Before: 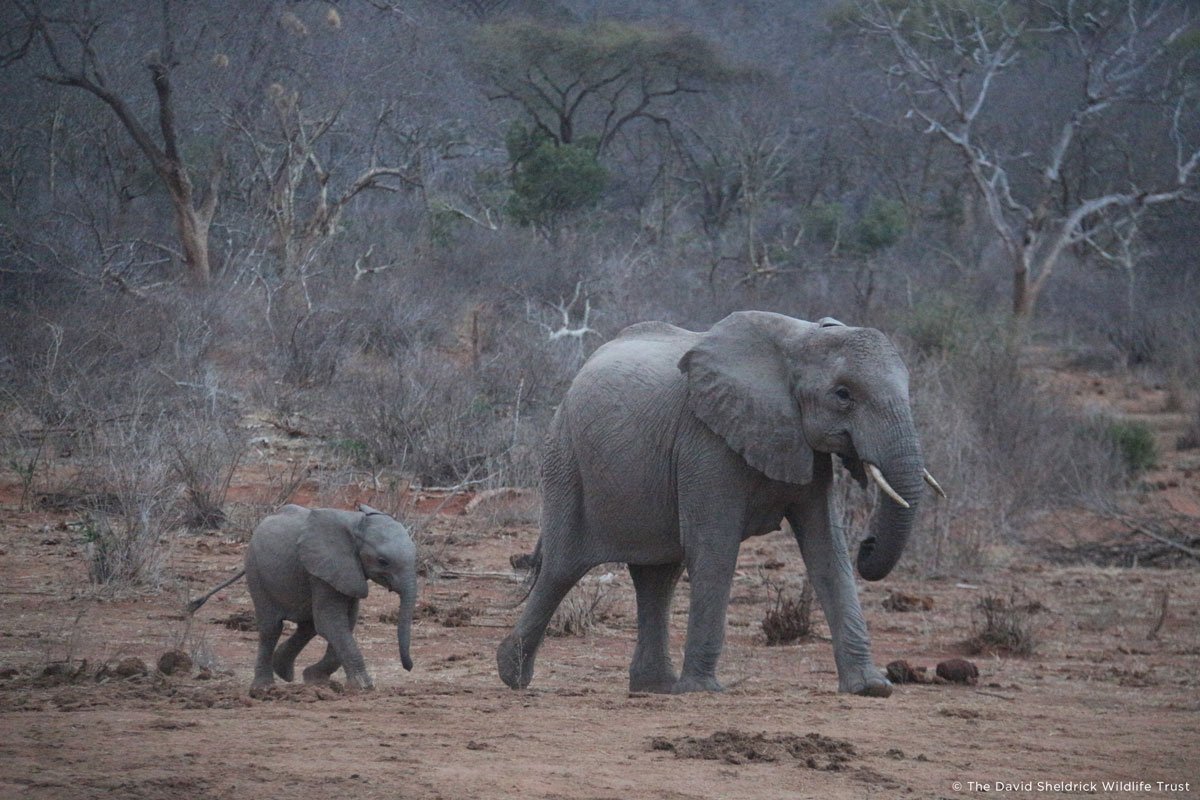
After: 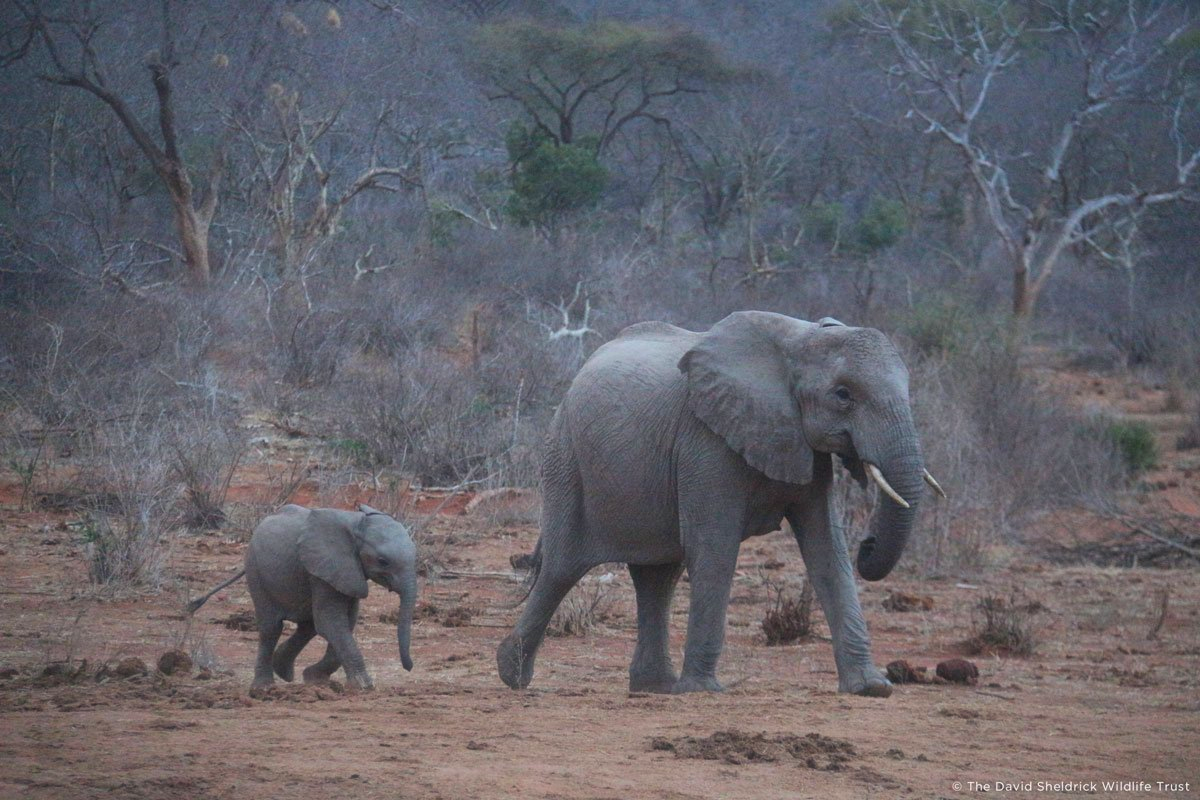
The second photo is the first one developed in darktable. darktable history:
color balance rgb: linear chroma grading › global chroma 15%, perceptual saturation grading › global saturation 30%
haze removal: strength -0.1, adaptive false
